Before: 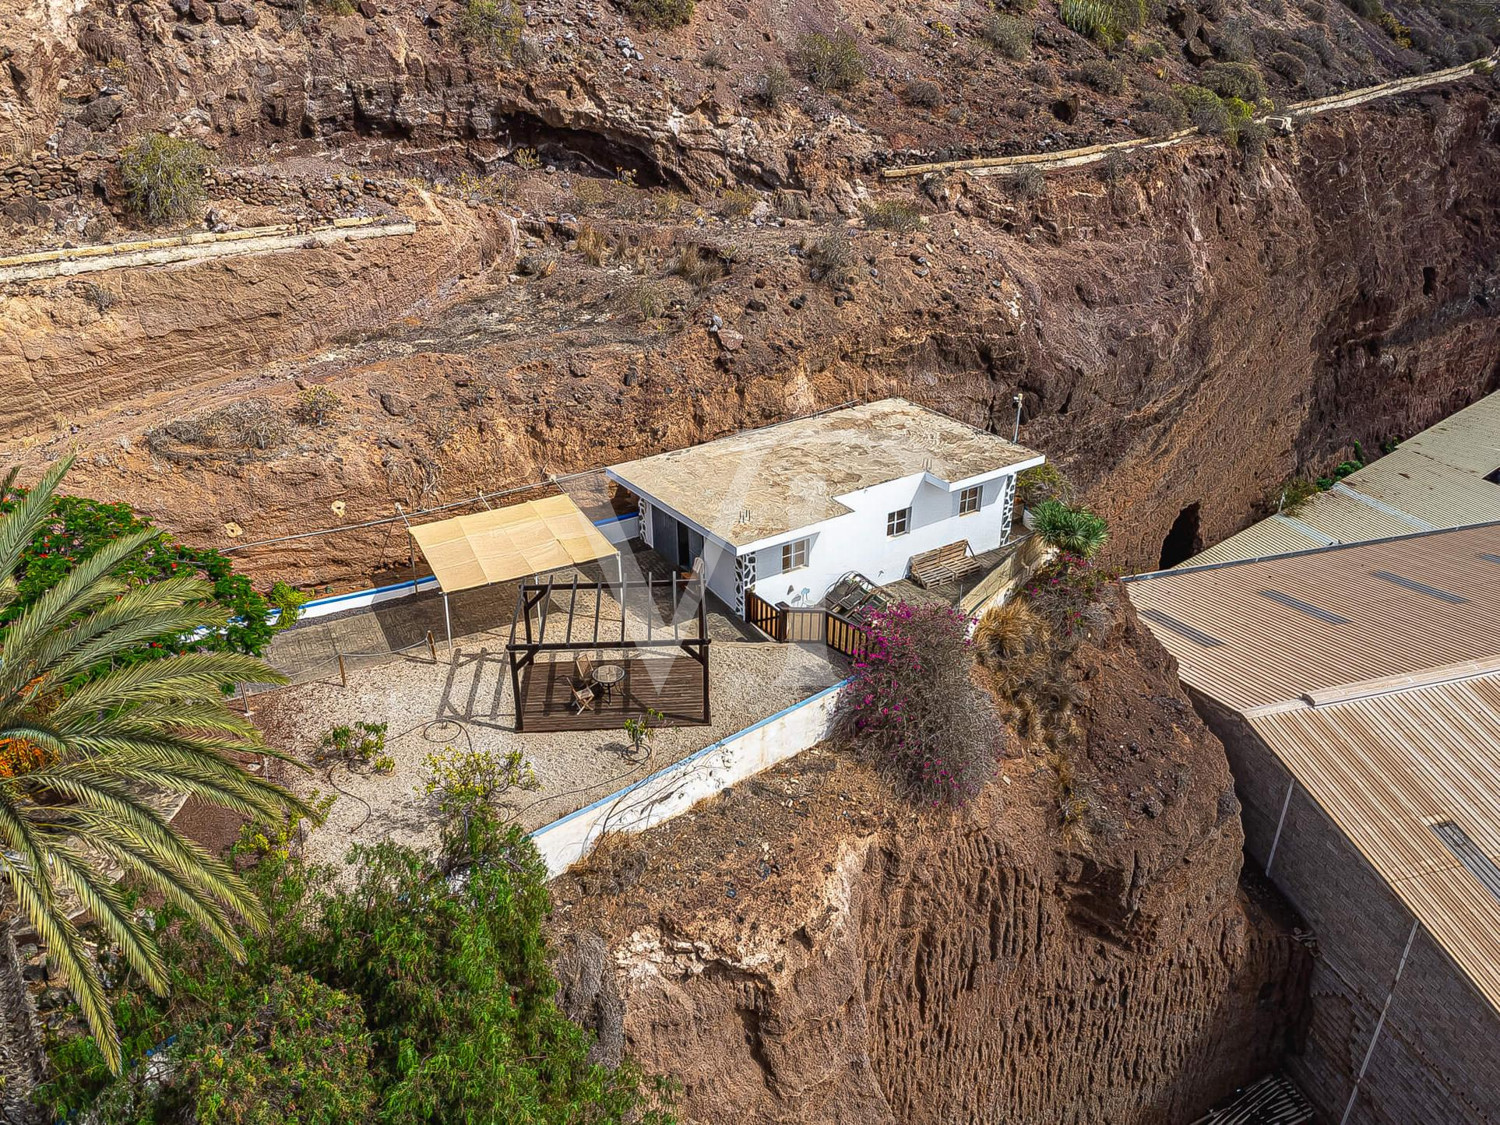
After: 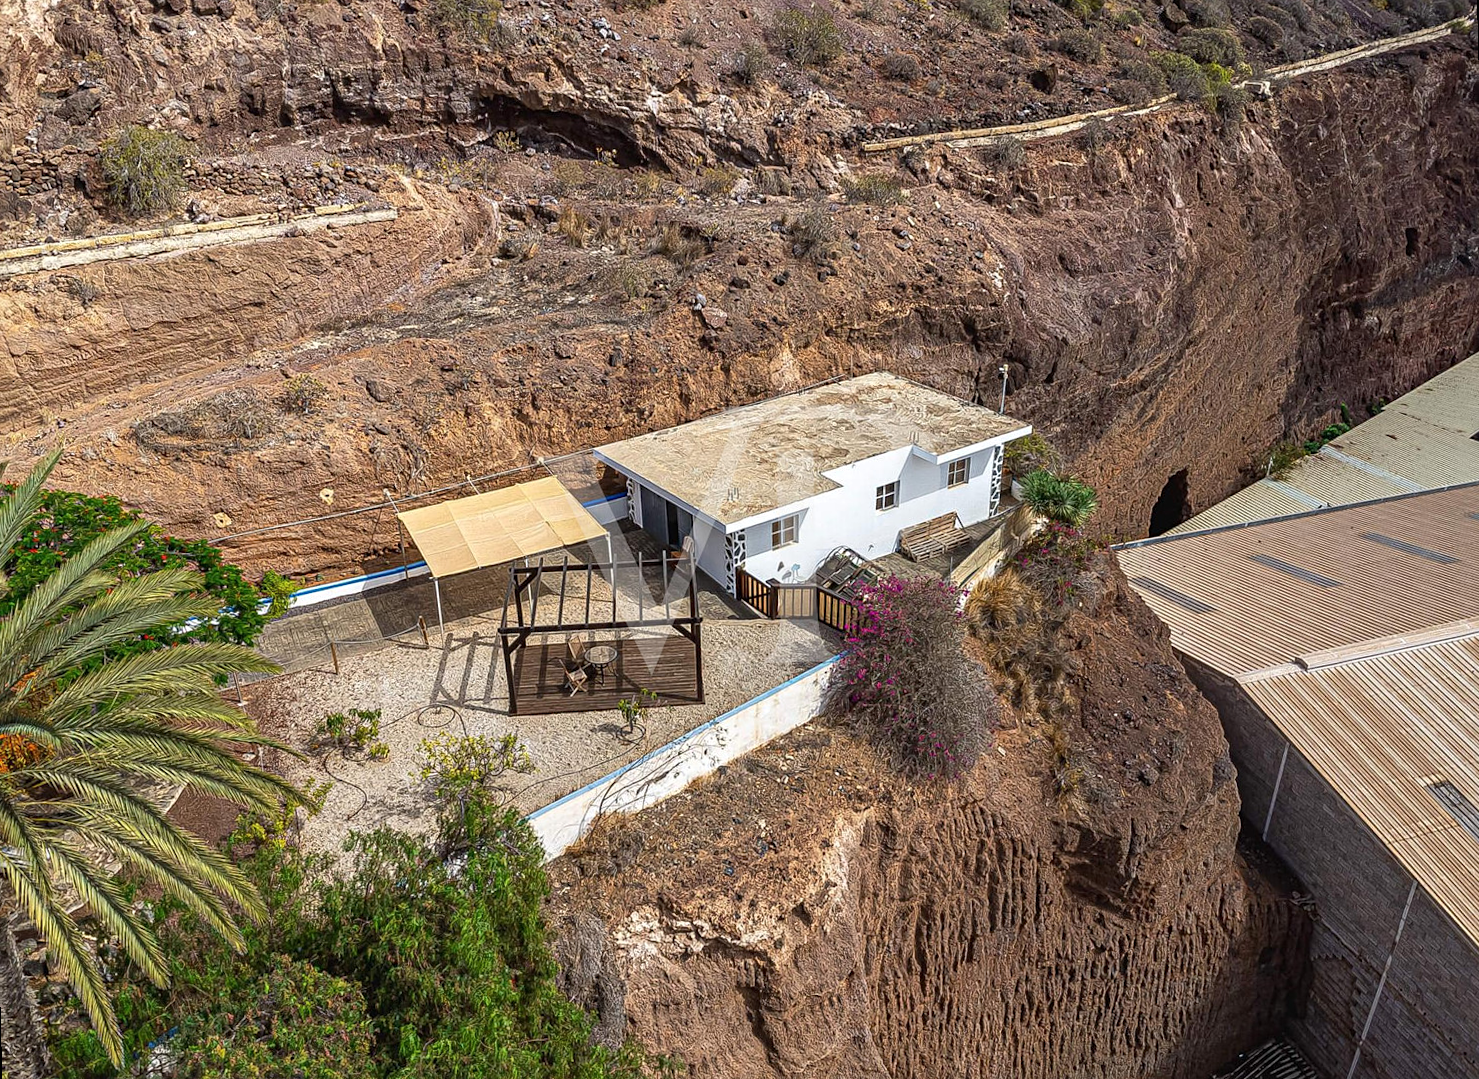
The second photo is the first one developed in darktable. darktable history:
shadows and highlights: shadows 12, white point adjustment 1.2, soften with gaussian
sharpen: amount 0.2
rotate and perspective: rotation -1.42°, crop left 0.016, crop right 0.984, crop top 0.035, crop bottom 0.965
